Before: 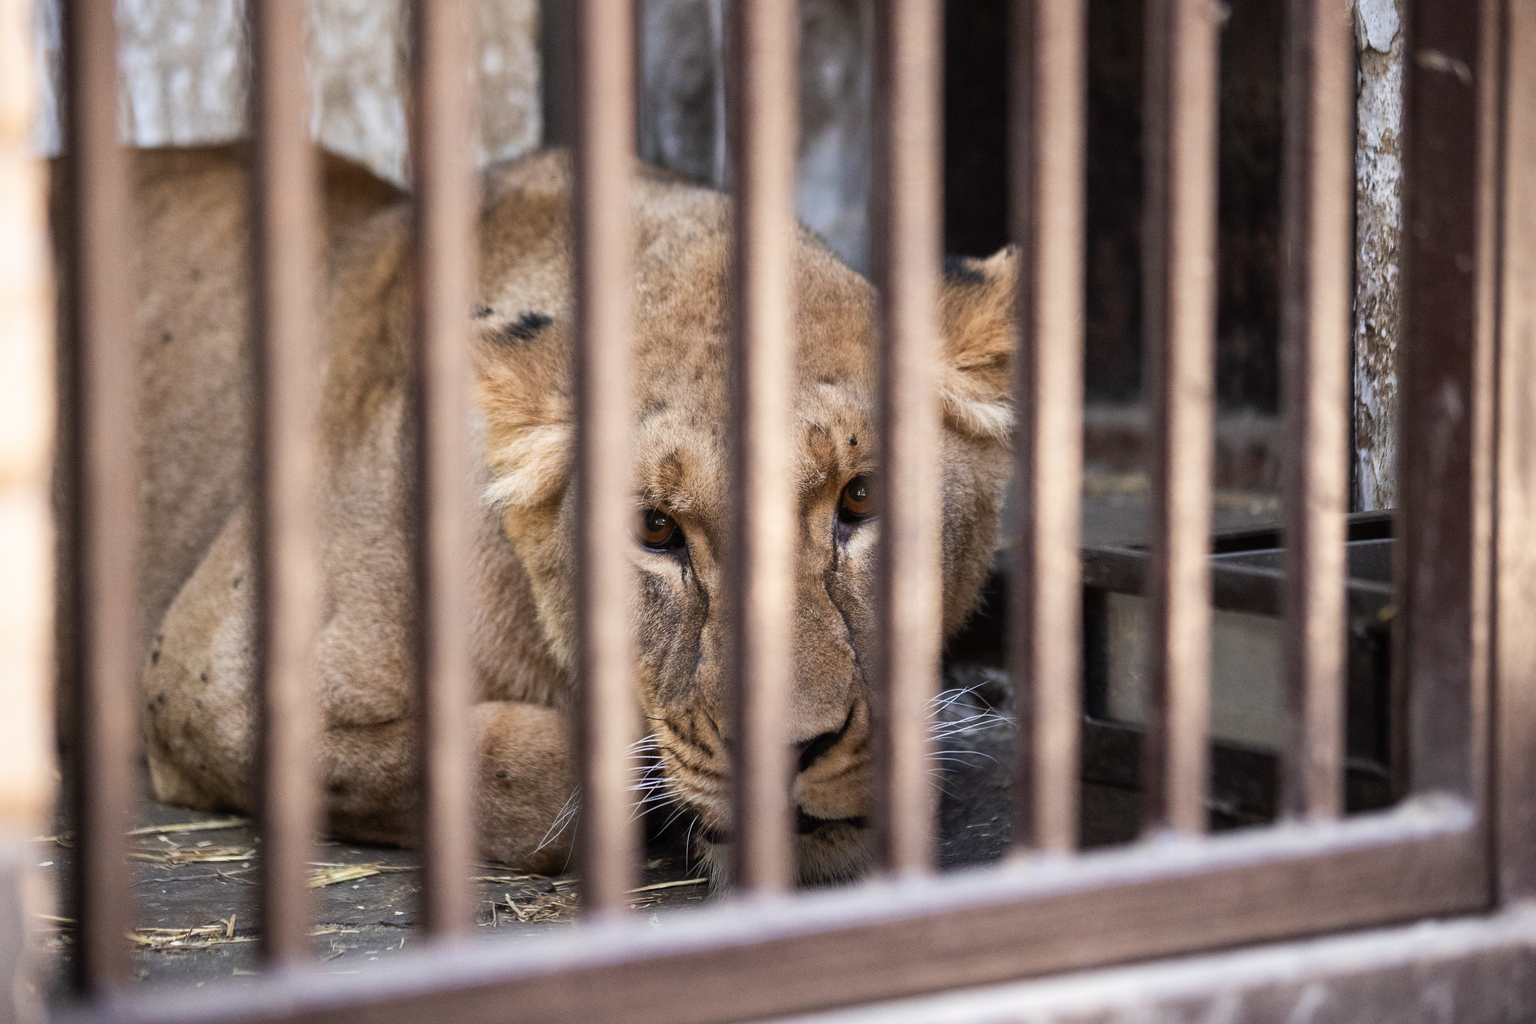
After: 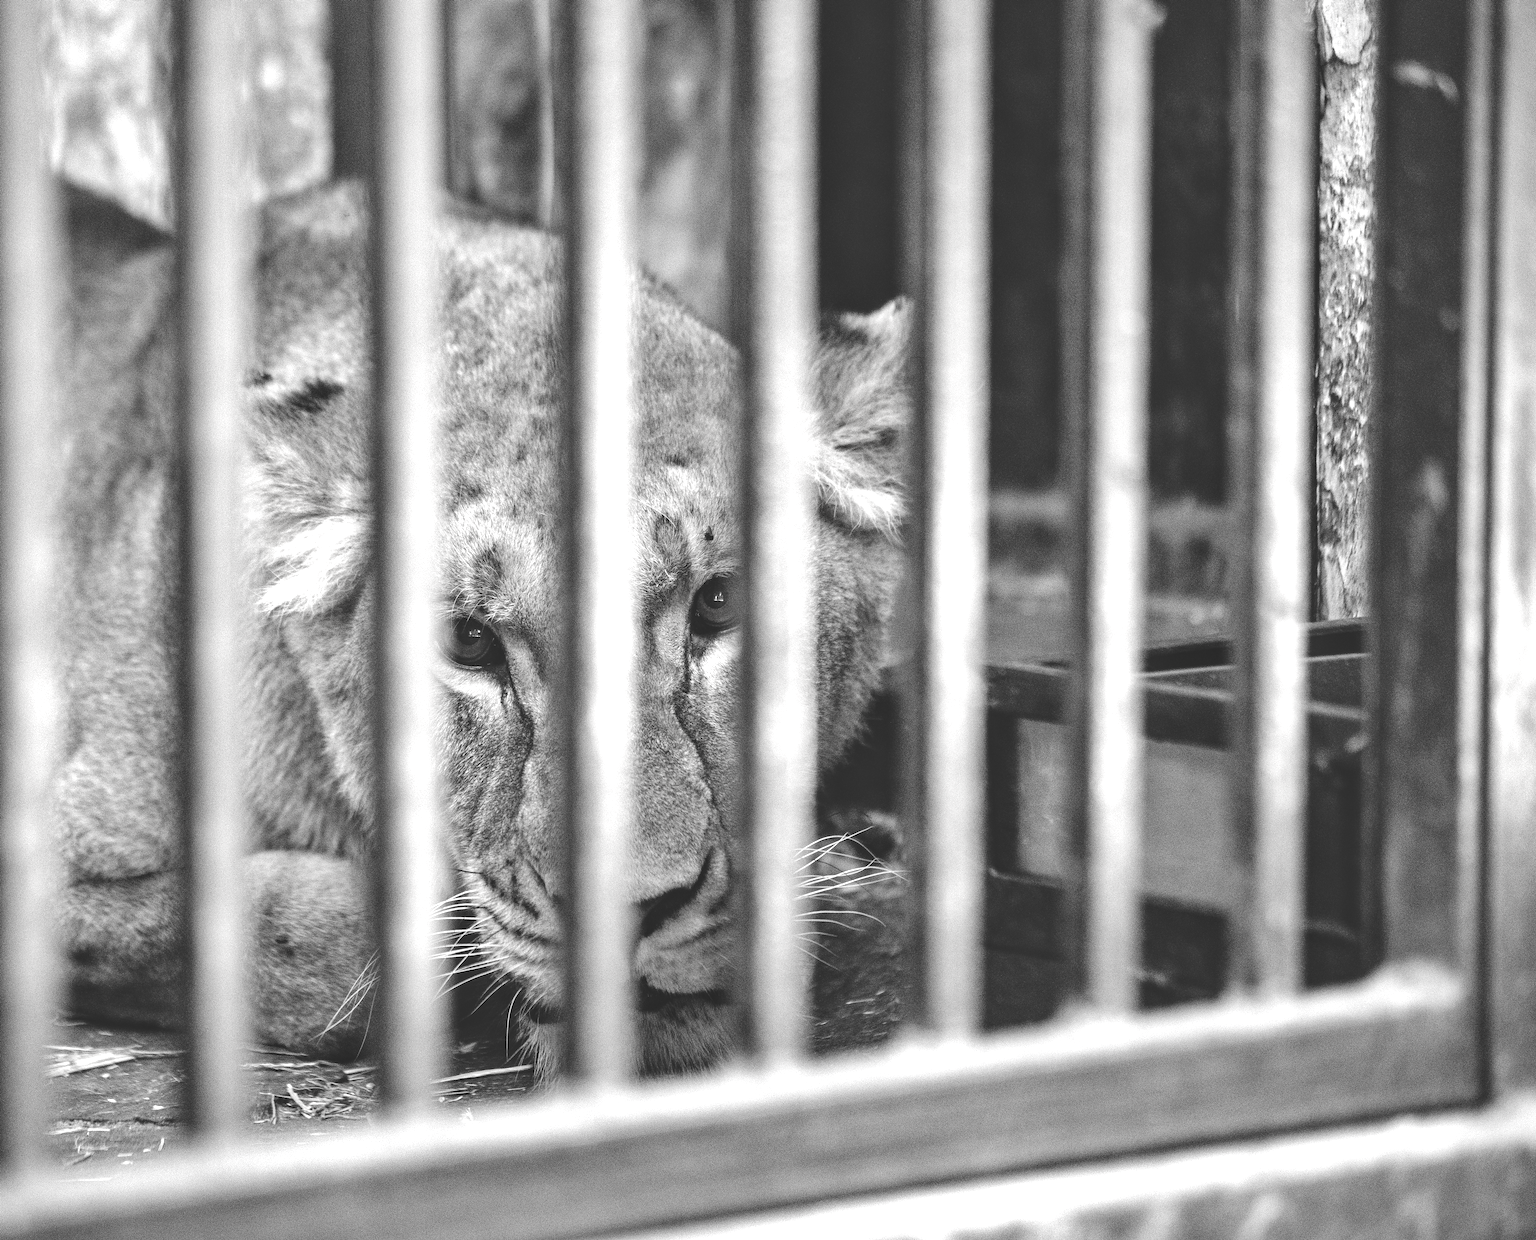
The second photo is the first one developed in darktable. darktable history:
color zones: curves: ch0 [(0, 0.558) (0.143, 0.548) (0.286, 0.447) (0.429, 0.259) (0.571, 0.5) (0.714, 0.5) (0.857, 0.593) (1, 0.558)]; ch1 [(0, 0.543) (0.01, 0.544) (0.12, 0.492) (0.248, 0.458) (0.5, 0.534) (0.748, 0.5) (0.99, 0.469) (1, 0.543)]; ch2 [(0, 0.507) (0.143, 0.522) (0.286, 0.505) (0.429, 0.5) (0.571, 0.5) (0.714, 0.5) (0.857, 0.5) (1, 0.507)]
crop: left 17.513%, bottom 0.036%
contrast brightness saturation: saturation -0.984
base curve: curves: ch0 [(0, 0.024) (0.055, 0.065) (0.121, 0.166) (0.236, 0.319) (0.693, 0.726) (1, 1)], preserve colors none
local contrast: on, module defaults
exposure: black level correction 0, exposure 0.694 EV, compensate highlight preservation false
shadows and highlights: white point adjustment 0.028, soften with gaussian
